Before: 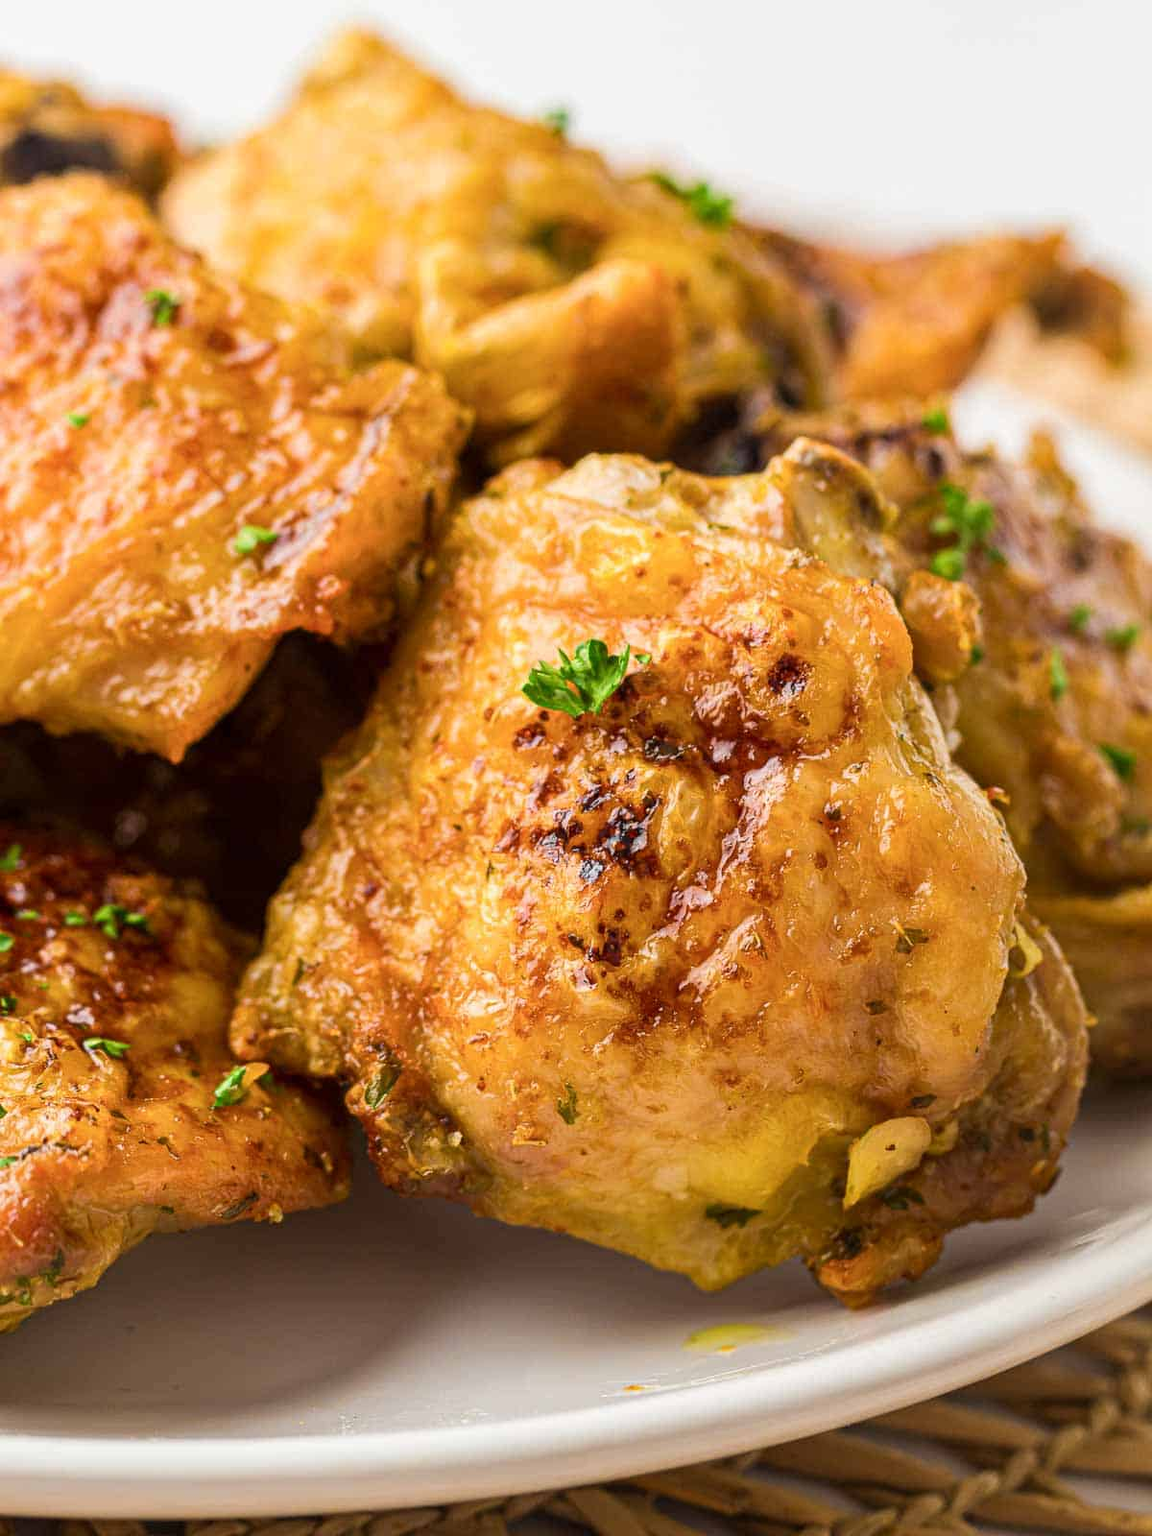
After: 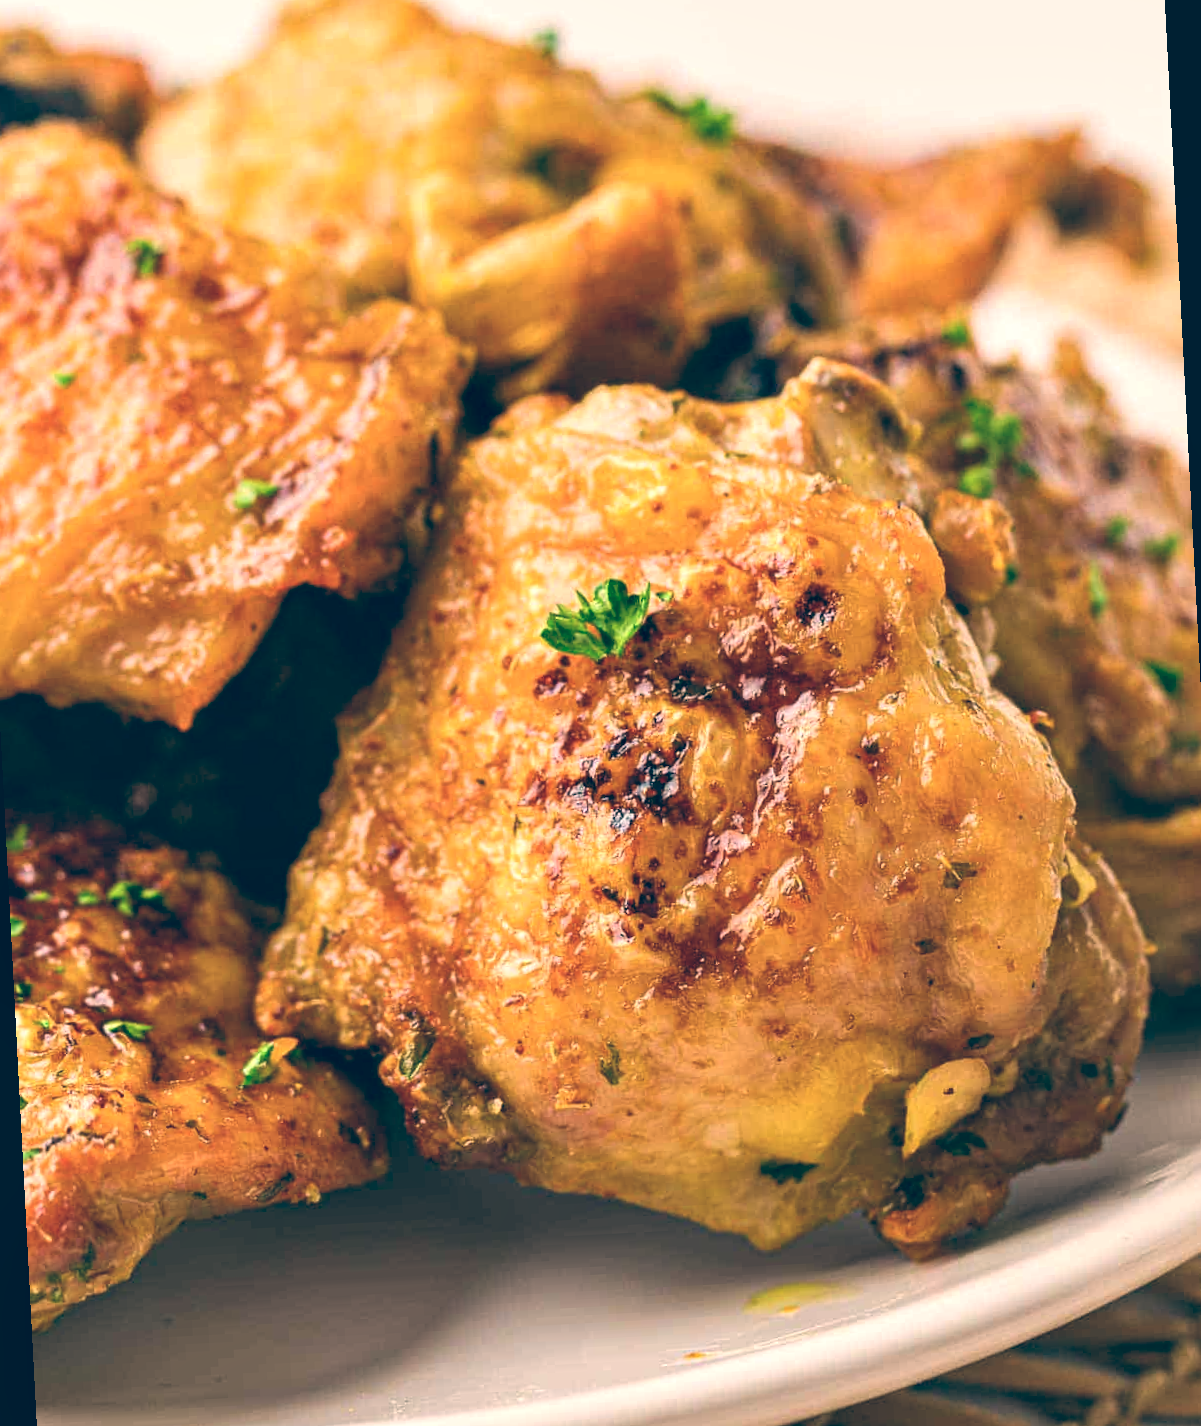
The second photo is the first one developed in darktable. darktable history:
color balance: lift [1.006, 0.985, 1.002, 1.015], gamma [1, 0.953, 1.008, 1.047], gain [1.076, 1.13, 1.004, 0.87]
contrast equalizer: octaves 7, y [[0.6 ×6], [0.55 ×6], [0 ×6], [0 ×6], [0 ×6]], mix 0.3
rotate and perspective: rotation -3°, crop left 0.031, crop right 0.968, crop top 0.07, crop bottom 0.93
